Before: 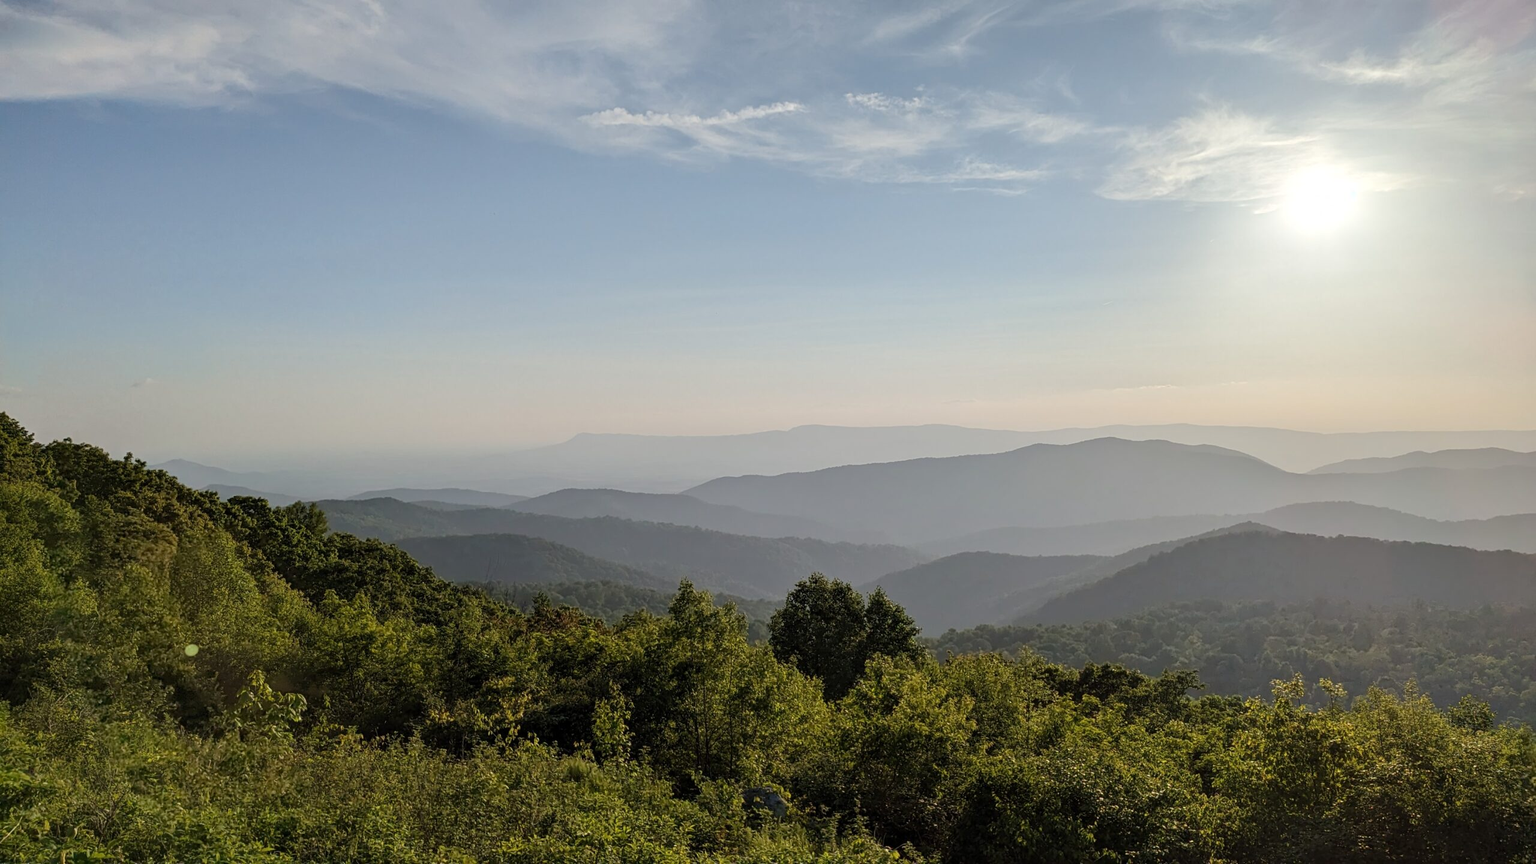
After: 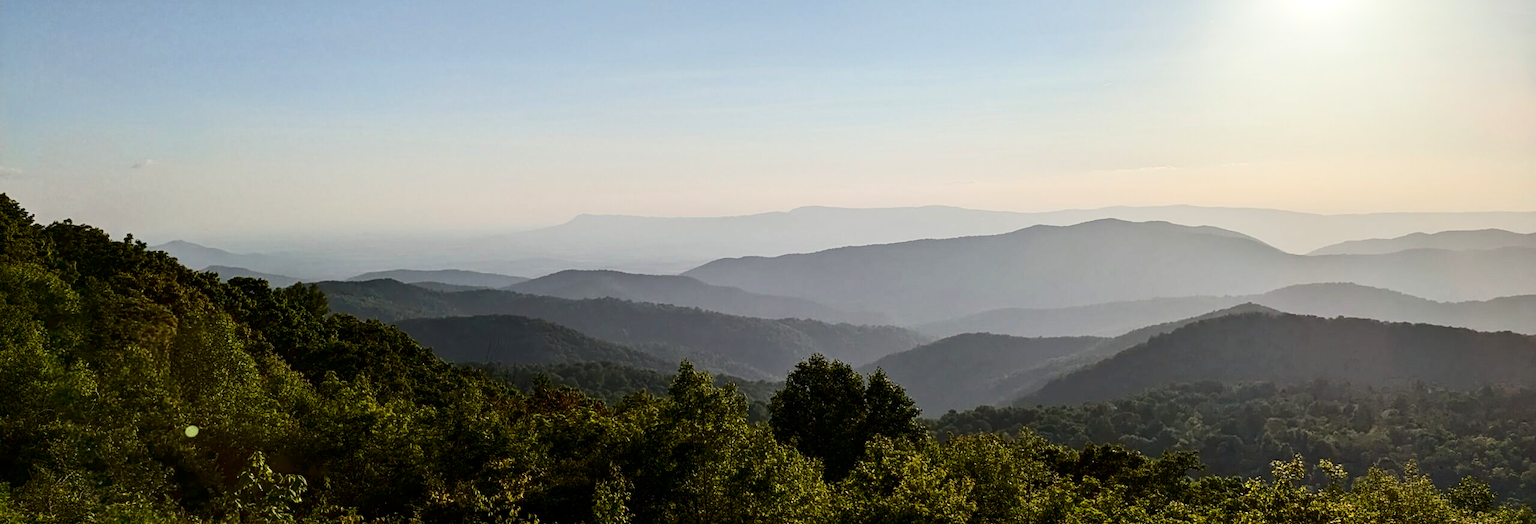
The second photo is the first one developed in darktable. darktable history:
crop and rotate: top 25.357%, bottom 13.942%
contrast brightness saturation: contrast 0.32, brightness -0.08, saturation 0.17
